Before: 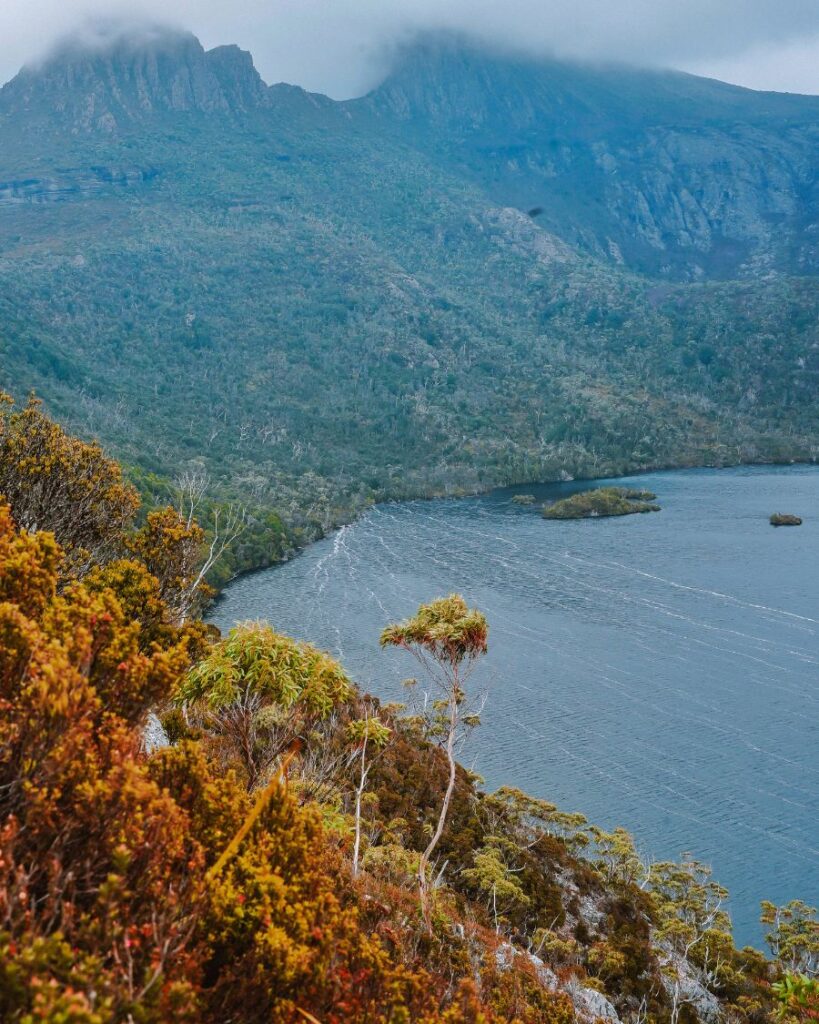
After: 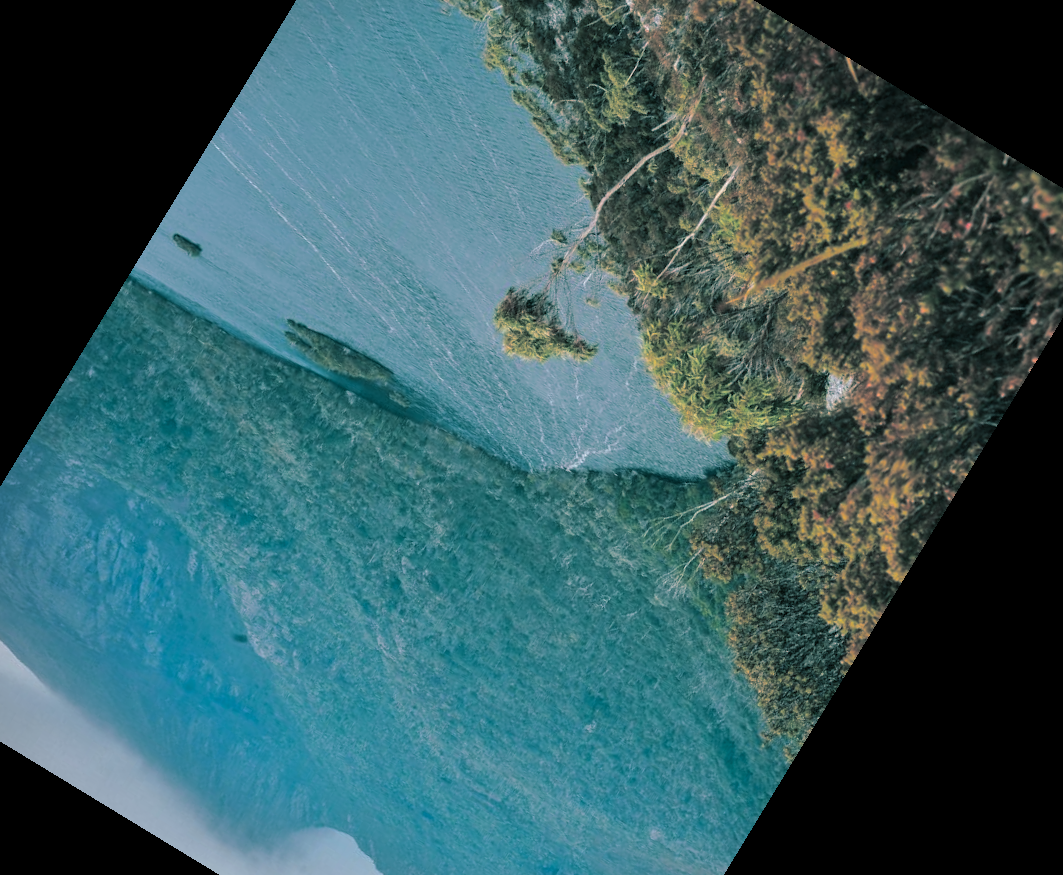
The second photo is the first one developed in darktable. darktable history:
split-toning: shadows › hue 186.43°, highlights › hue 49.29°, compress 30.29%
crop and rotate: angle 148.68°, left 9.111%, top 15.603%, right 4.588%, bottom 17.041%
vignetting: fall-off radius 60.92%
rotate and perspective: crop left 0, crop top 0
